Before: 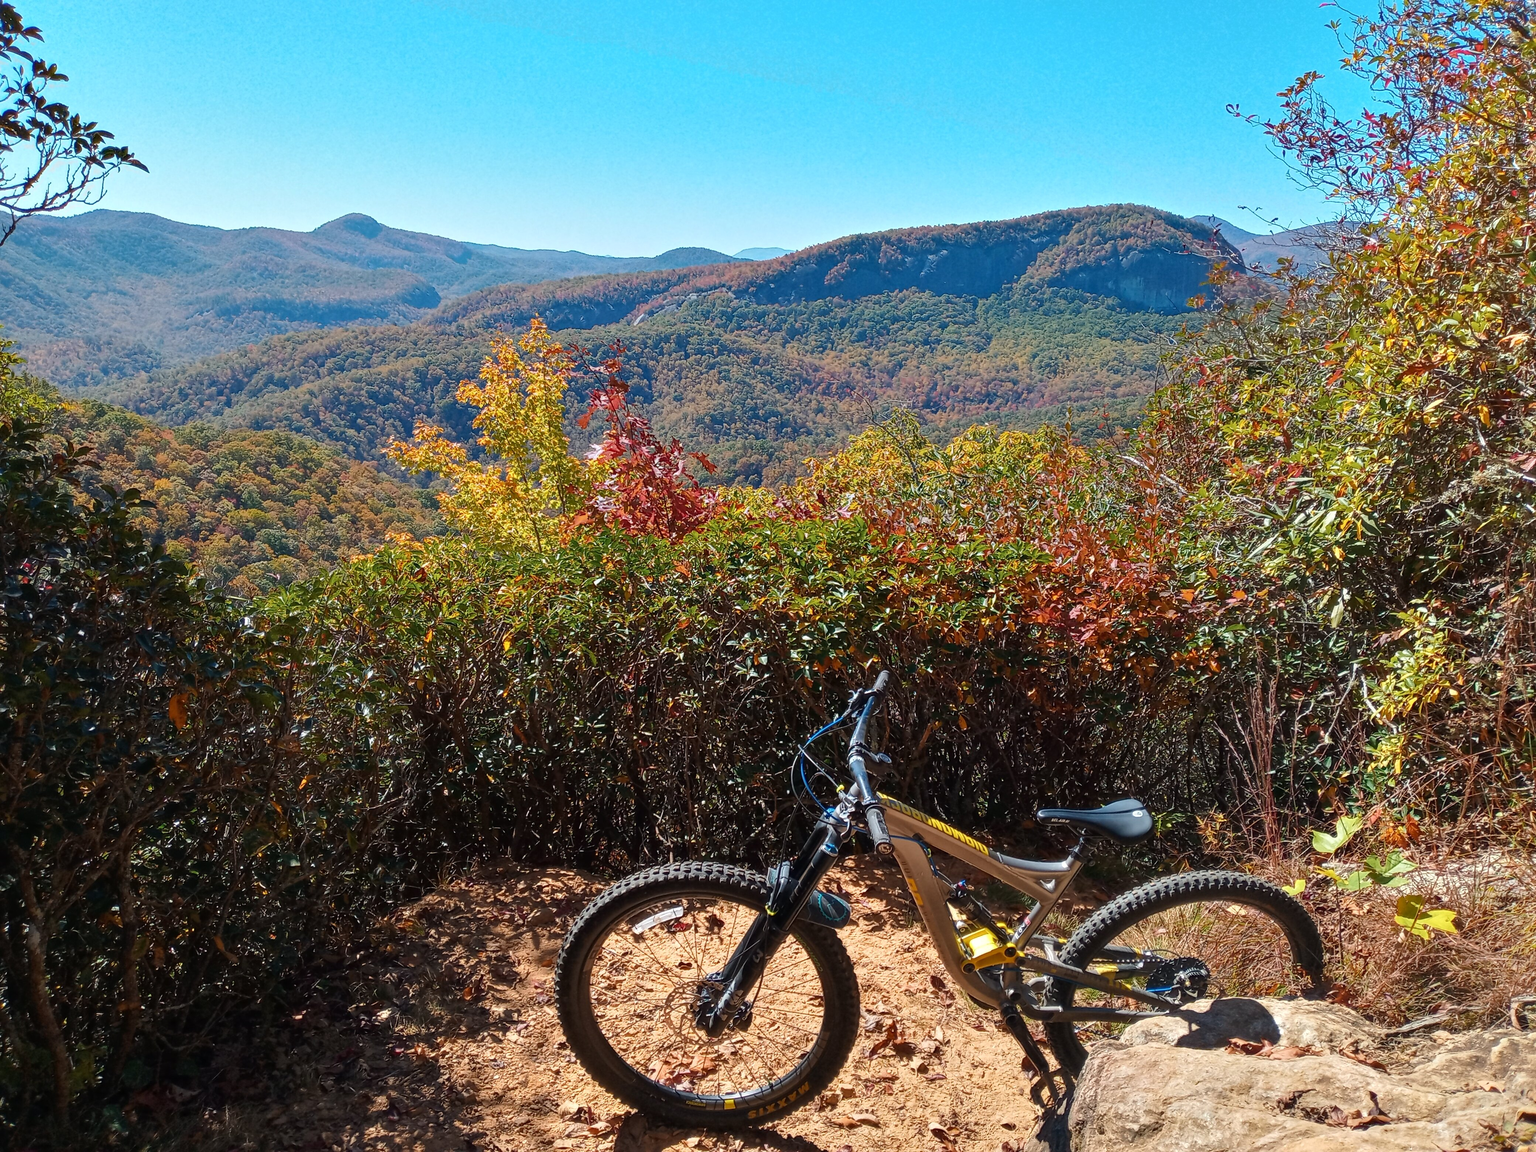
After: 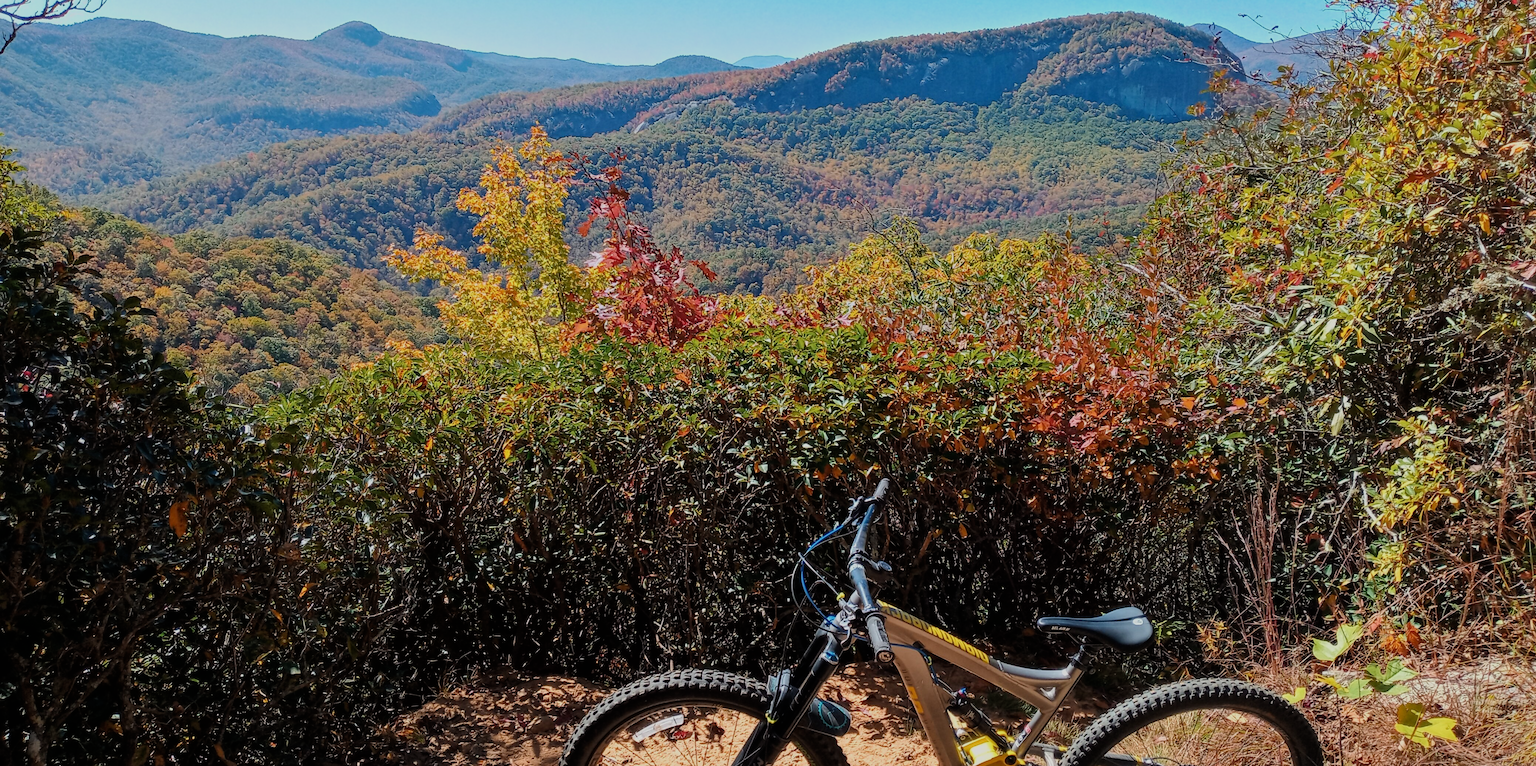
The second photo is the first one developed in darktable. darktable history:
crop: top 16.727%, bottom 16.727%
filmic rgb: black relative exposure -7.65 EV, white relative exposure 4.56 EV, hardness 3.61, color science v6 (2022)
